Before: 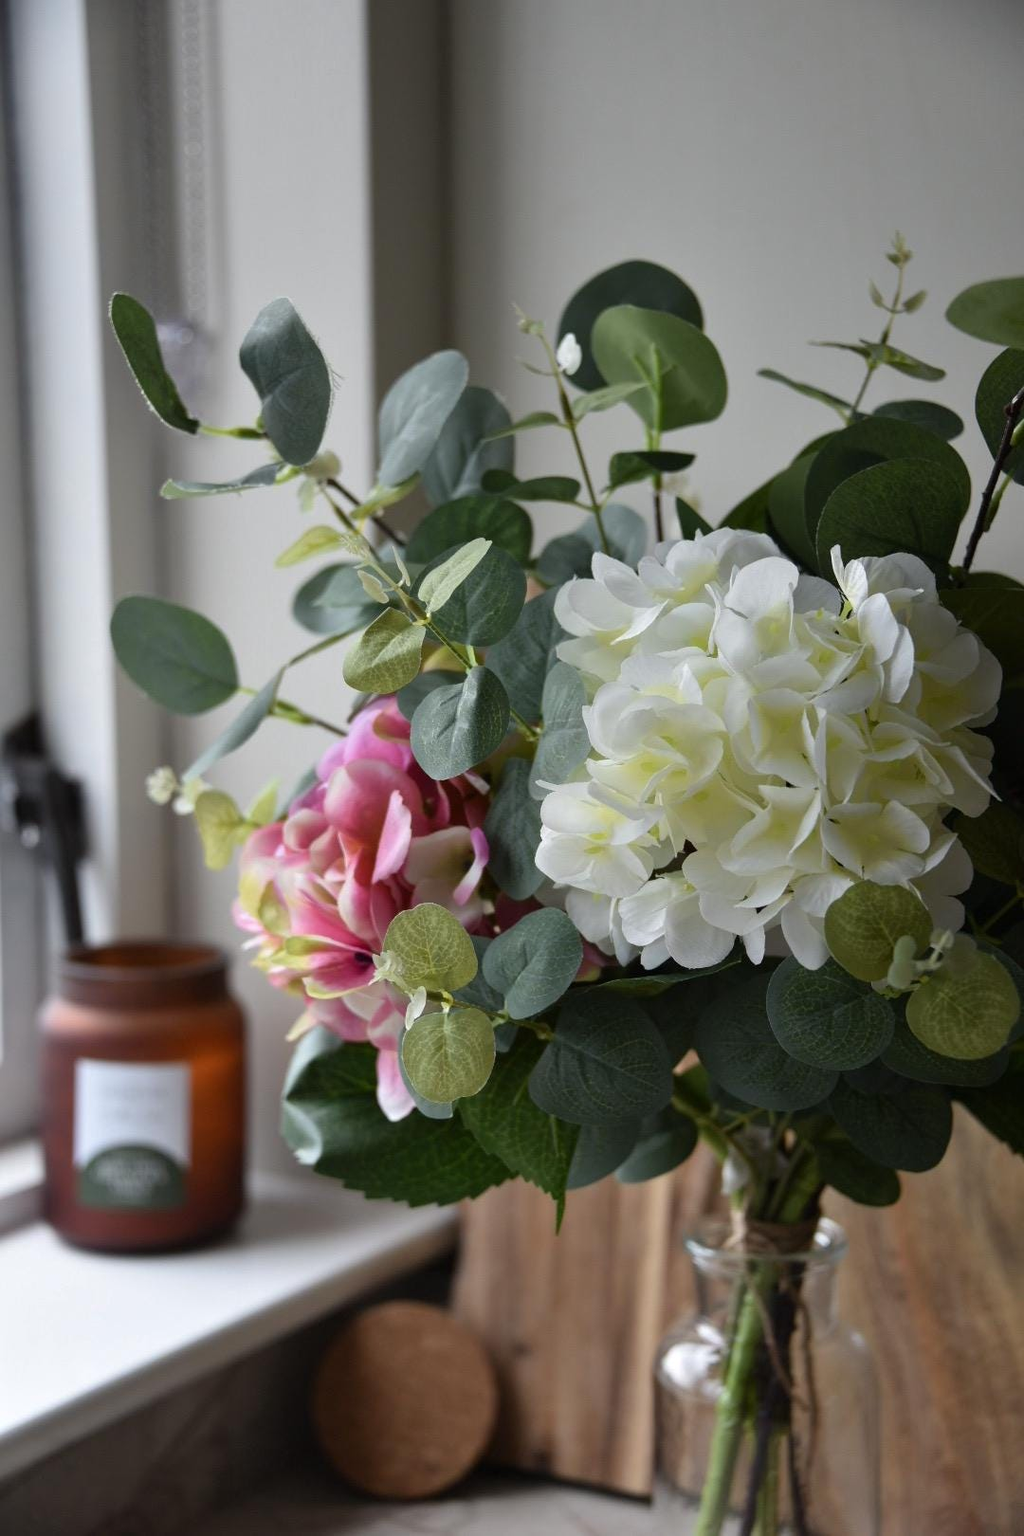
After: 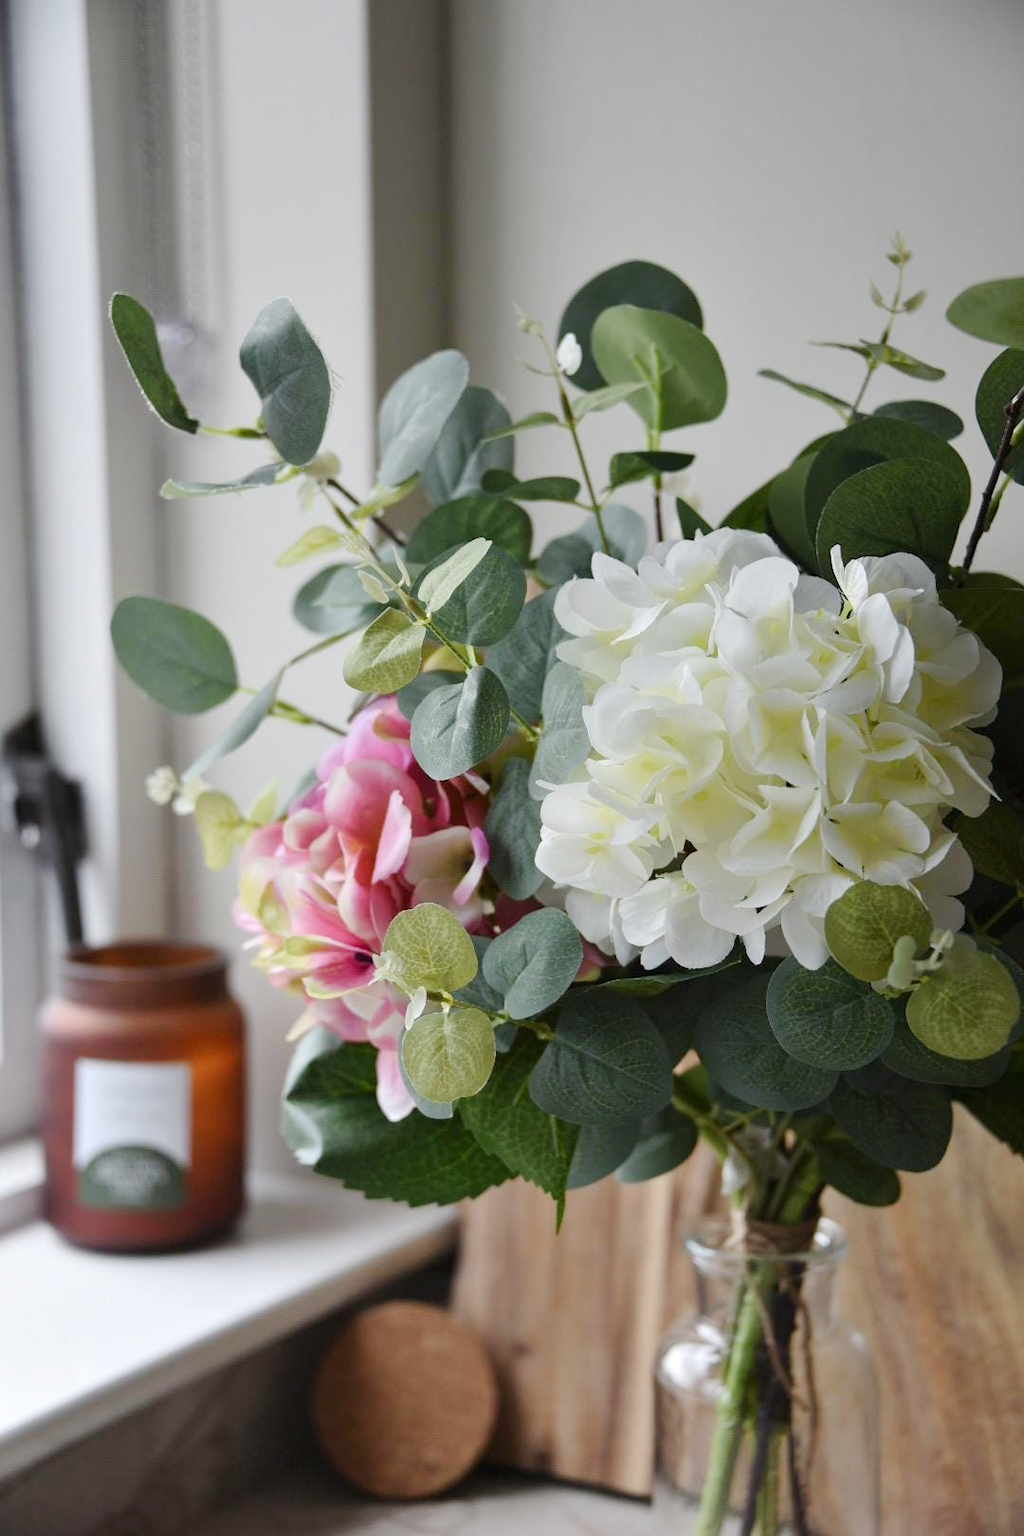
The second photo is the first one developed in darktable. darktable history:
rotate and perspective: crop left 0, crop top 0
base curve: curves: ch0 [(0, 0) (0.158, 0.273) (0.879, 0.895) (1, 1)], preserve colors none
